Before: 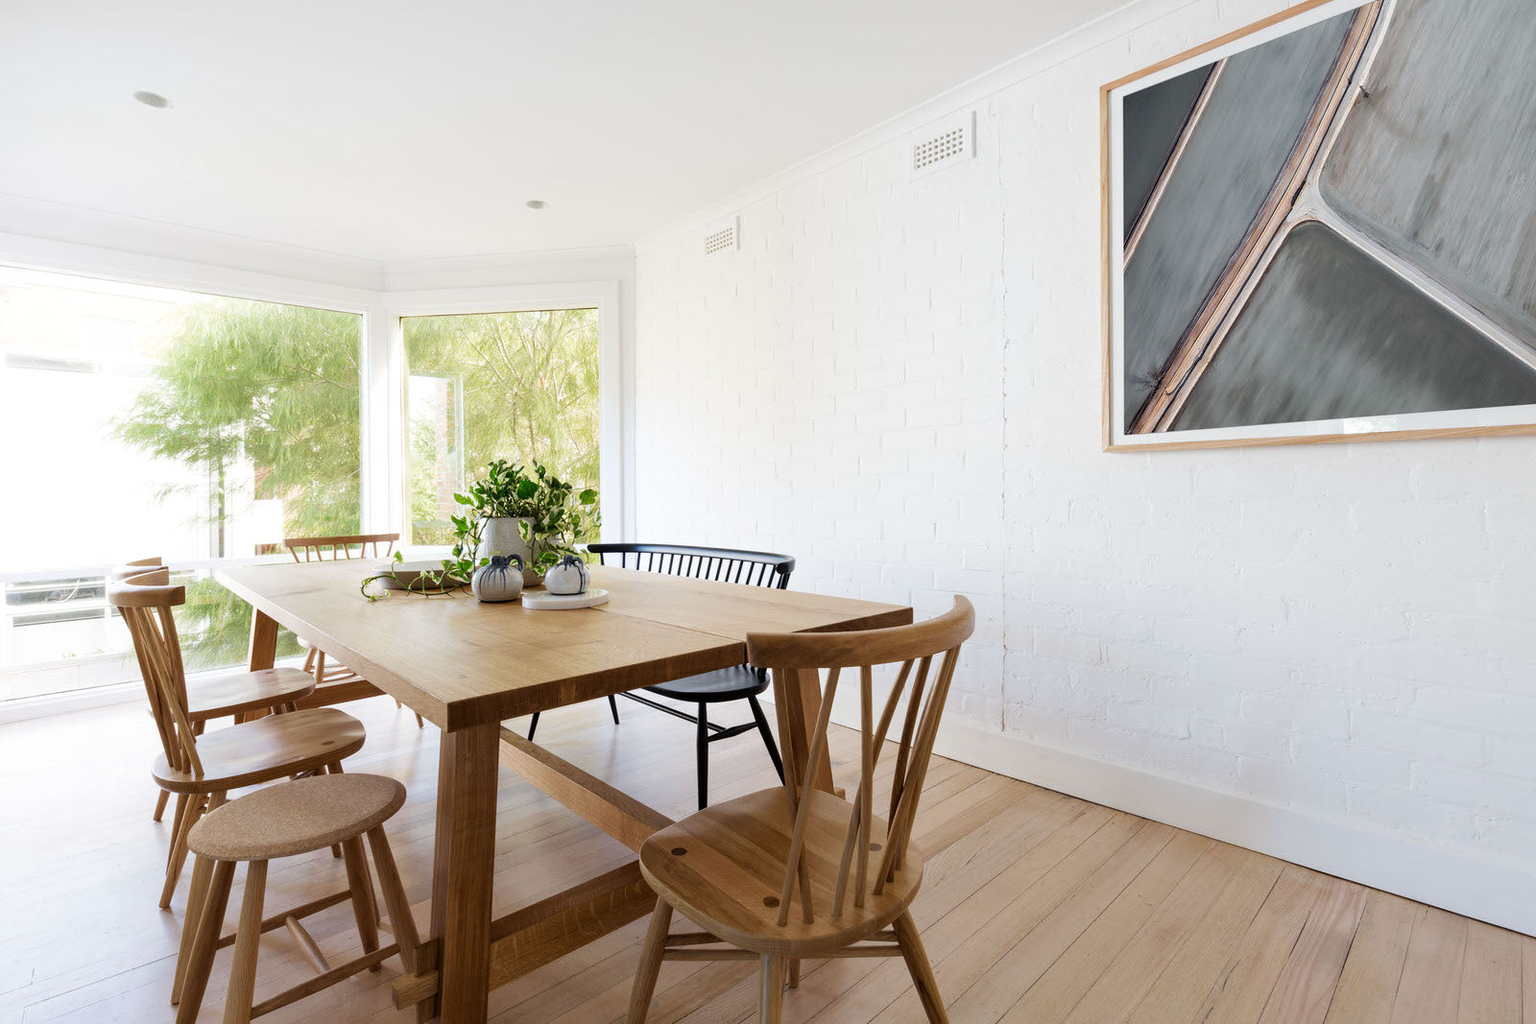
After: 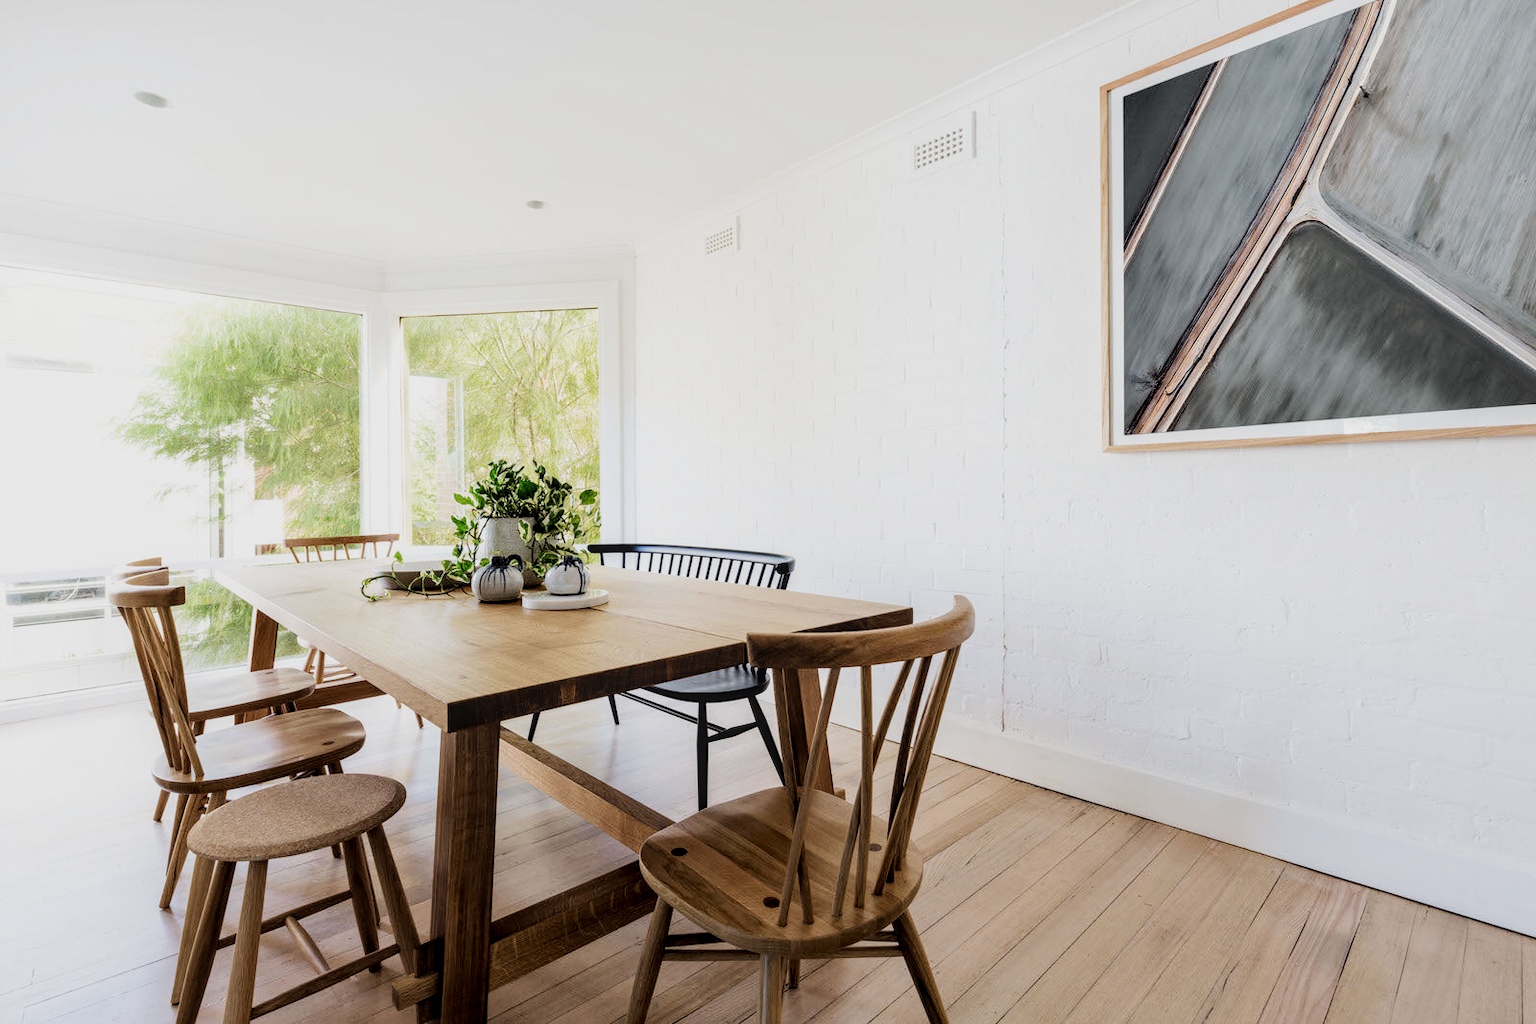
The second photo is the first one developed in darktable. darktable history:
local contrast: on, module defaults
filmic rgb: black relative exposure -5 EV, hardness 2.88, contrast 1.4, highlights saturation mix -20%
